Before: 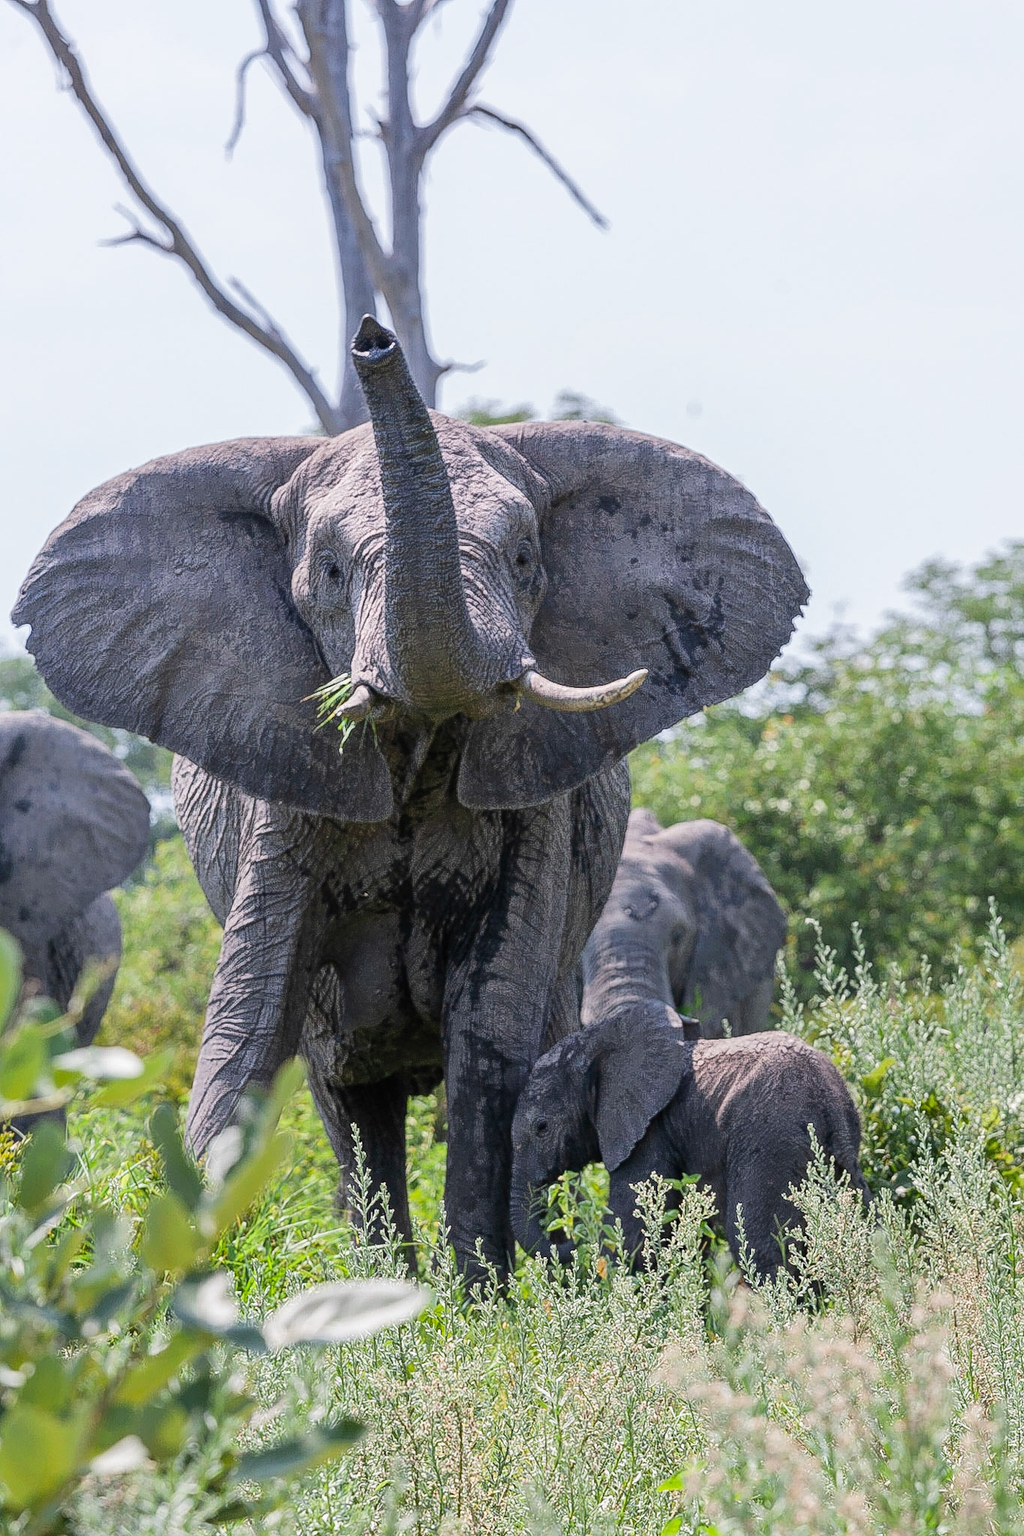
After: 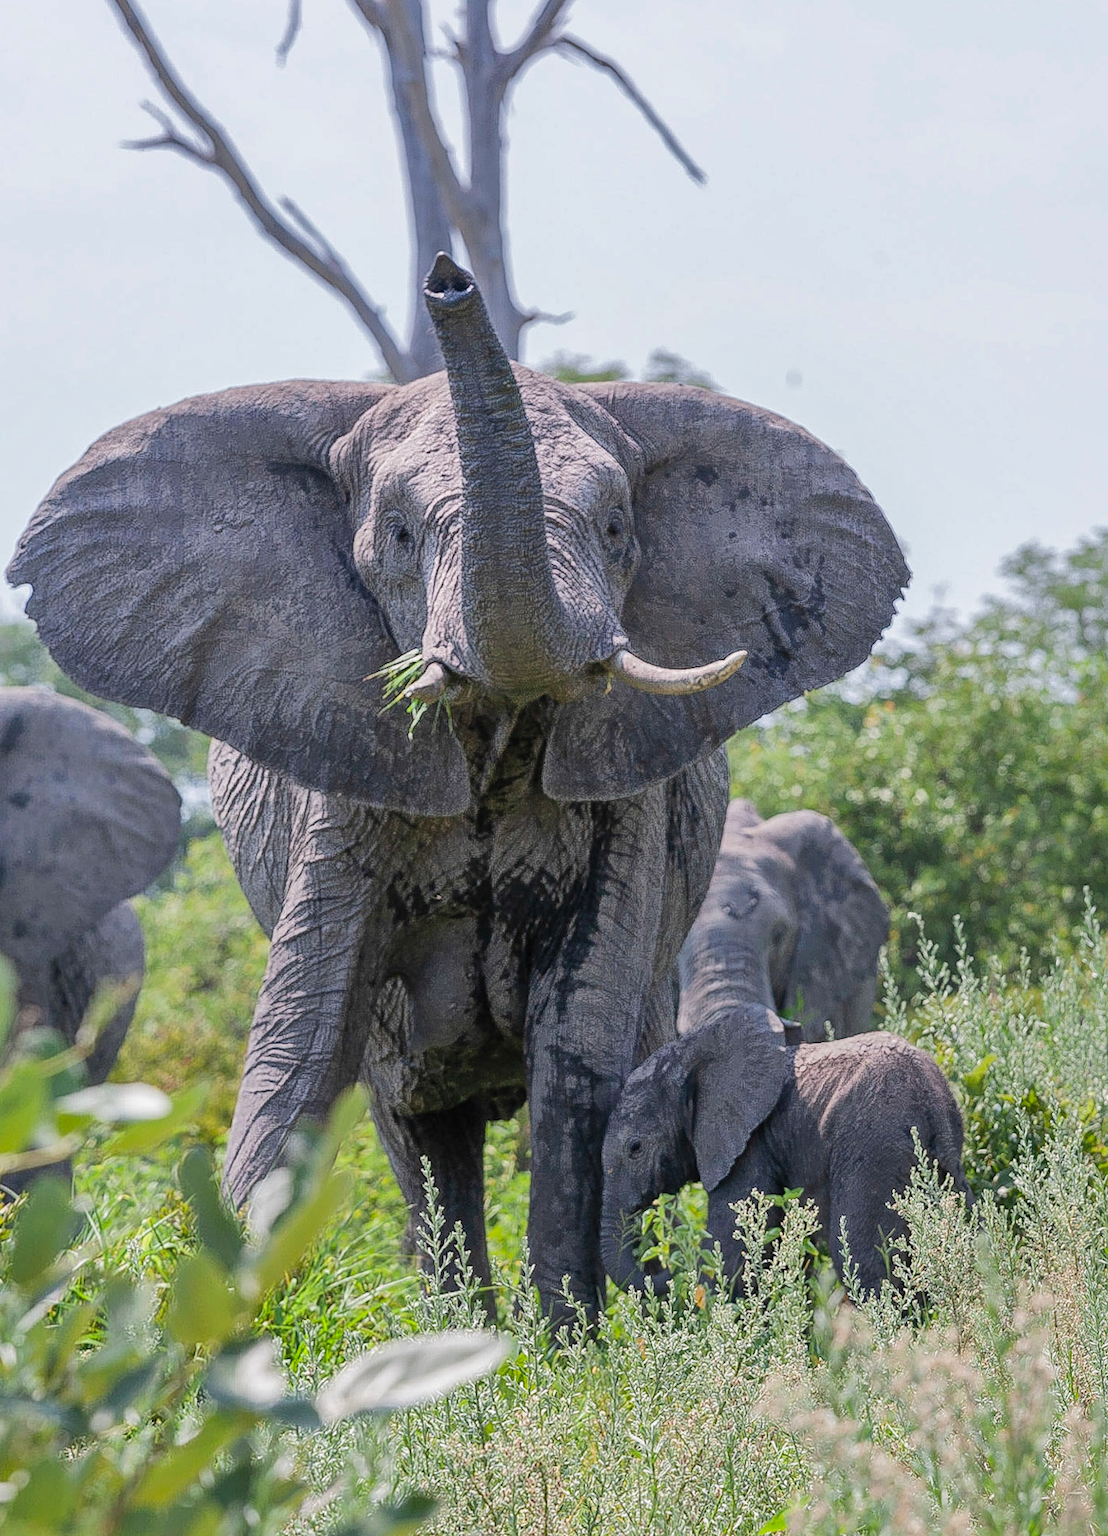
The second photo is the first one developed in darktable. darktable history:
shadows and highlights: on, module defaults
rotate and perspective: rotation -0.013°, lens shift (vertical) -0.027, lens shift (horizontal) 0.178, crop left 0.016, crop right 0.989, crop top 0.082, crop bottom 0.918
